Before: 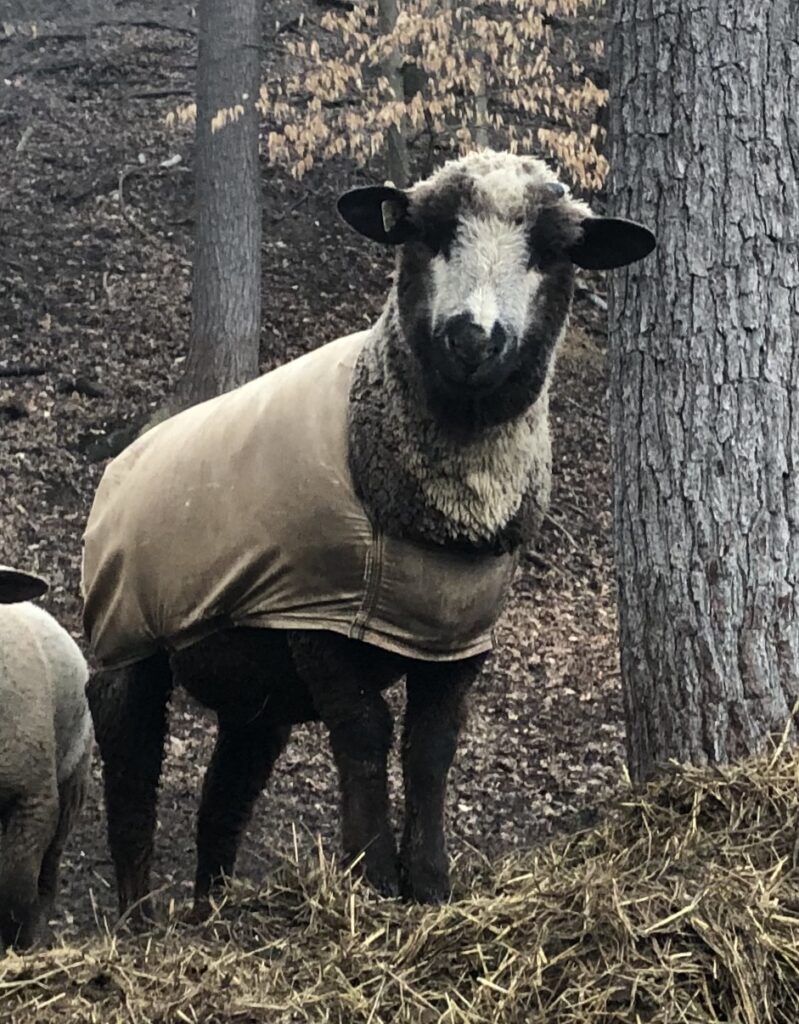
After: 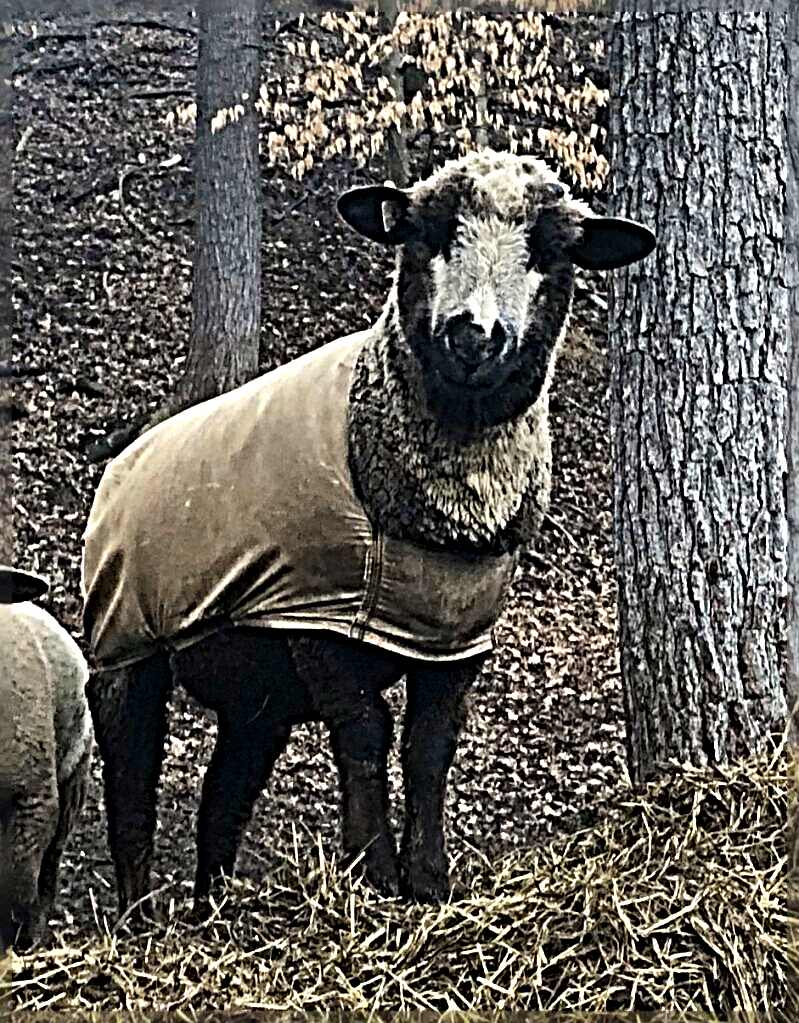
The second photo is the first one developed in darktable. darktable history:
color zones: curves: ch1 [(0.25, 0.5) (0.747, 0.71)]
sharpen: radius 6.283, amount 1.816, threshold 0.099
crop: bottom 0.073%
color balance rgb: perceptual saturation grading › global saturation 19.477%, global vibrance 20%
